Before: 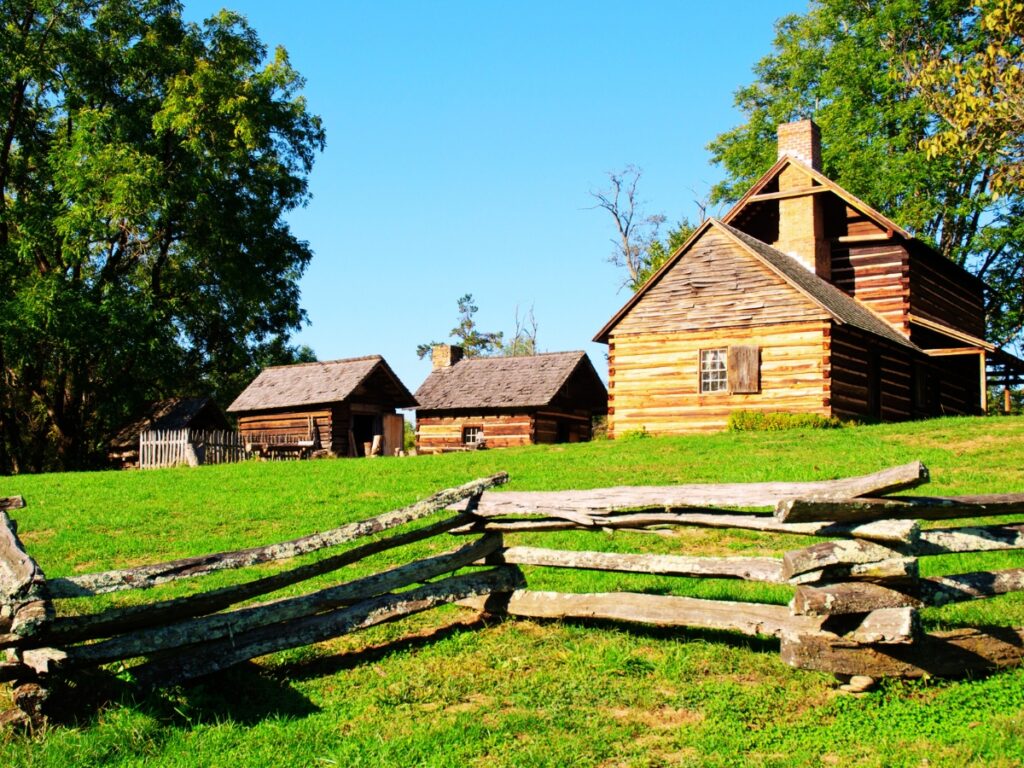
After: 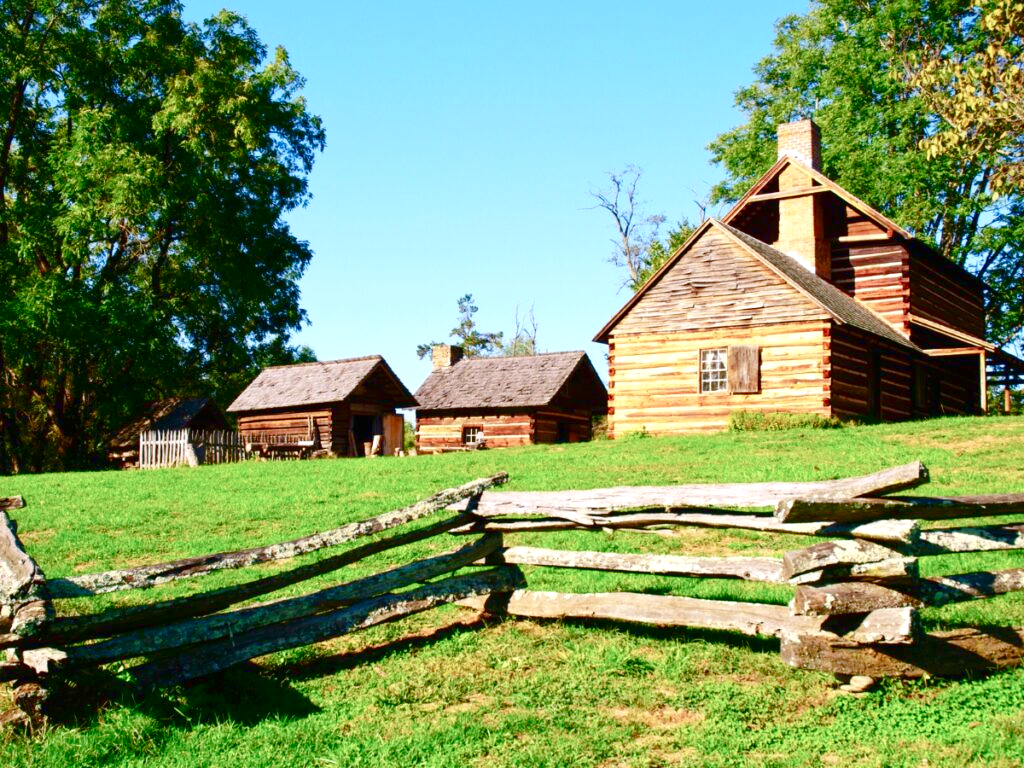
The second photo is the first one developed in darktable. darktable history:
exposure: black level correction 0, exposure 0.9 EV, compensate highlight preservation false
color balance rgb: shadows lift › chroma 1%, shadows lift › hue 113°, highlights gain › chroma 0.2%, highlights gain › hue 333°, perceptual saturation grading › global saturation 20%, perceptual saturation grading › highlights -50%, perceptual saturation grading › shadows 25%, contrast -20%
contrast brightness saturation: contrast 0.07, brightness -0.14, saturation 0.11
white balance: red 0.976, blue 1.04
